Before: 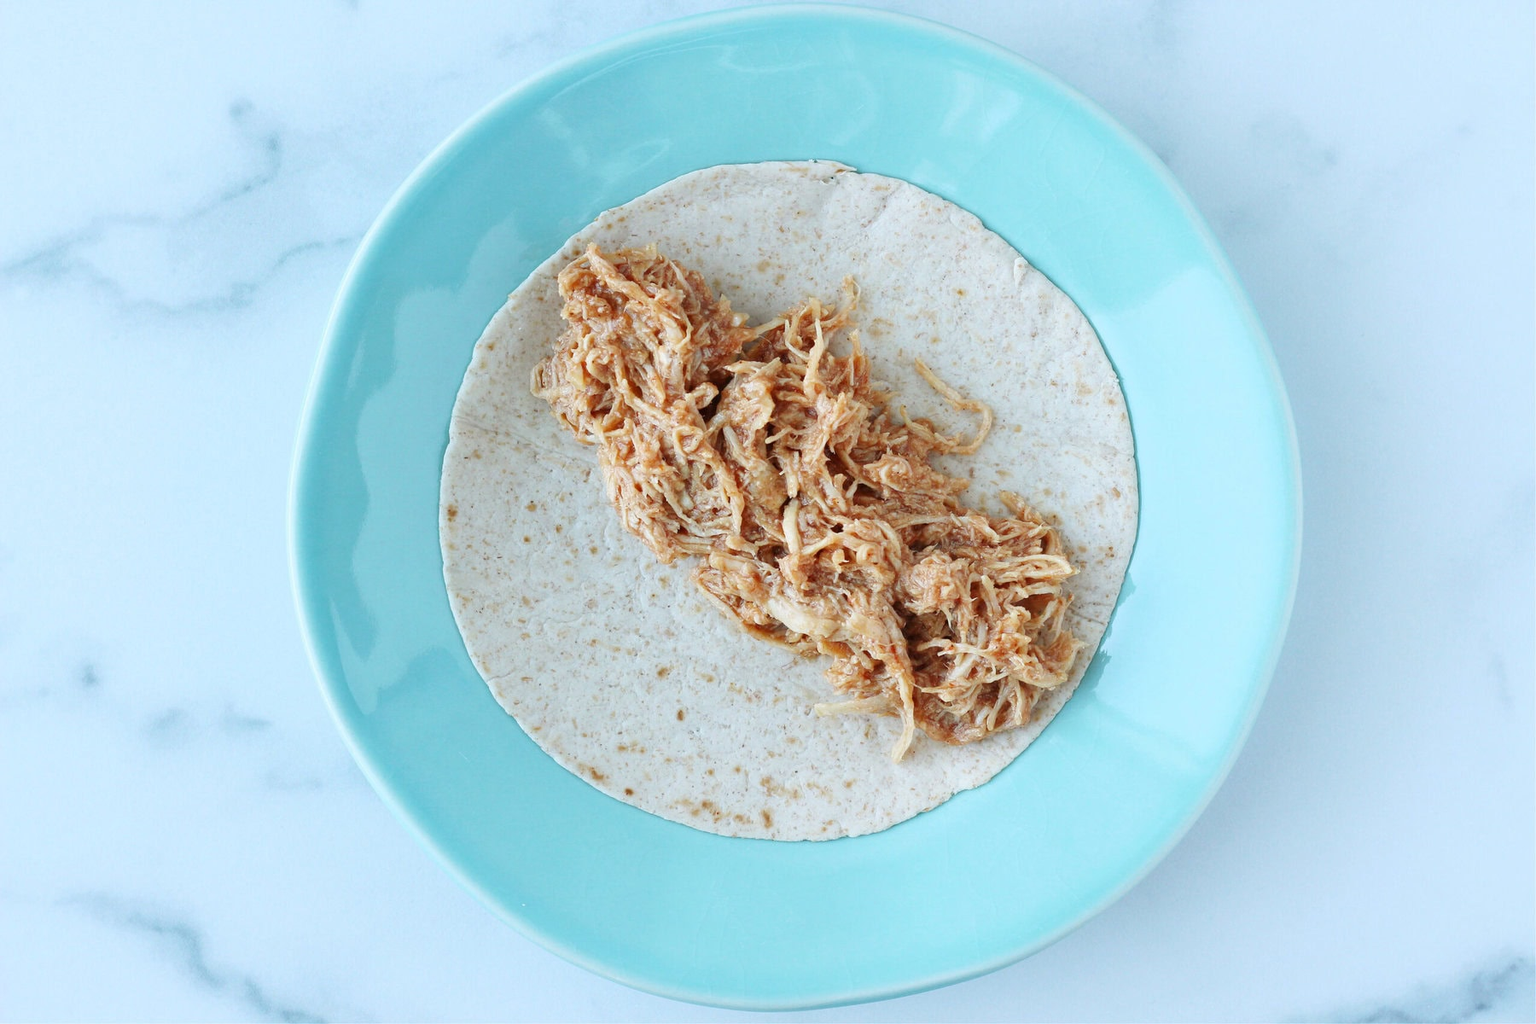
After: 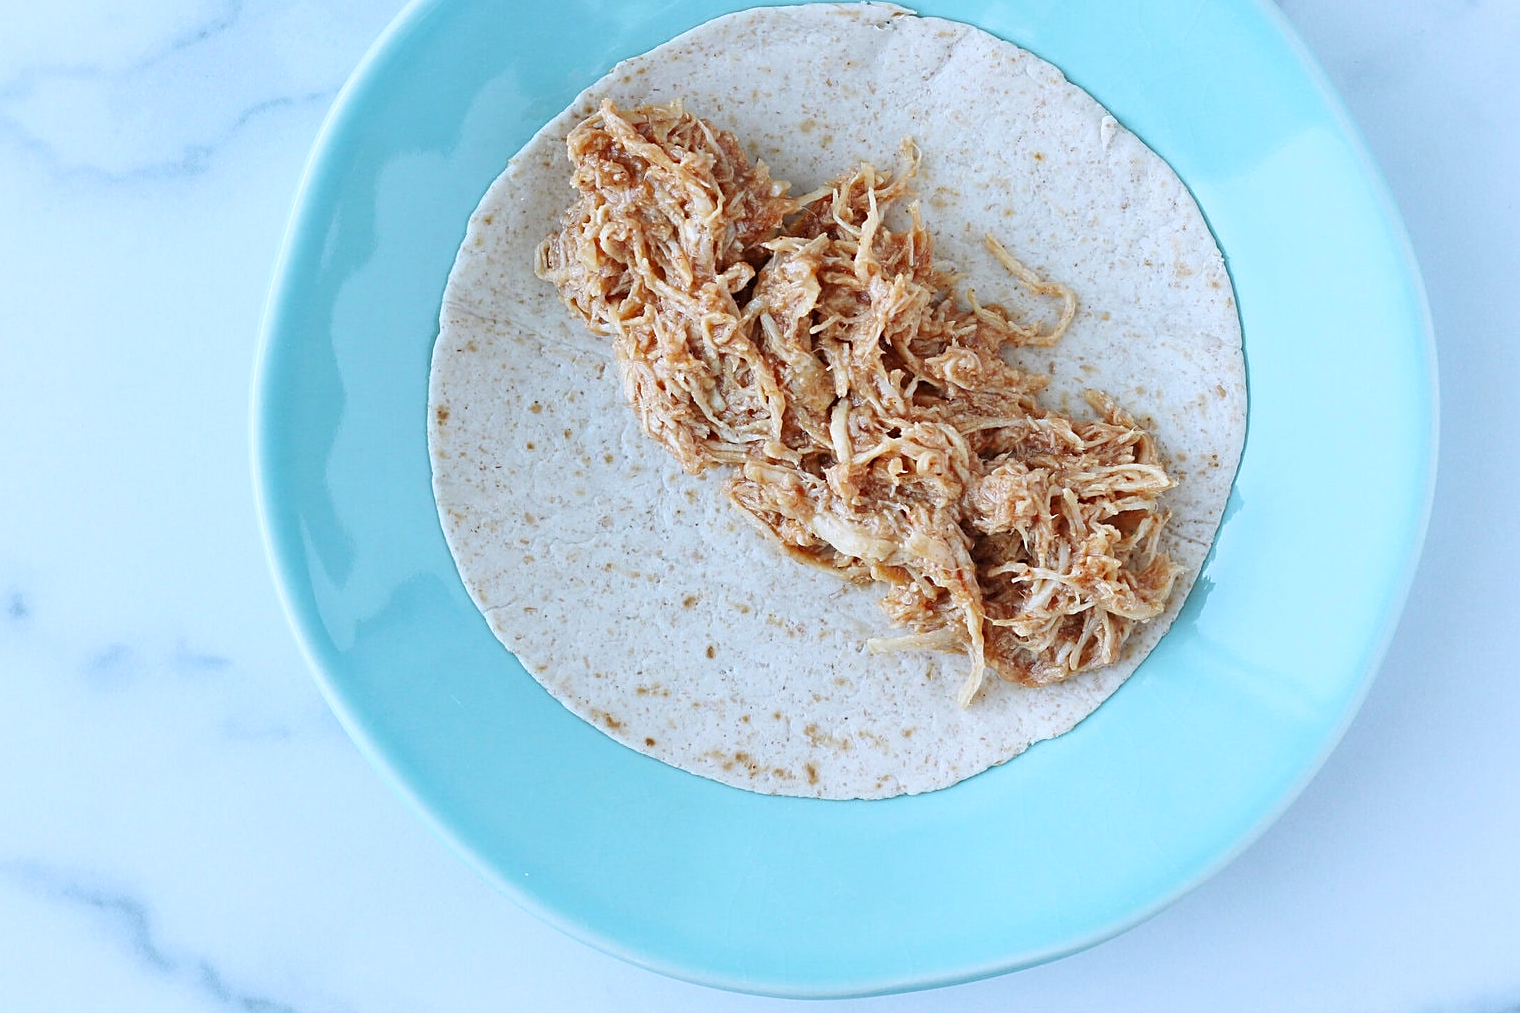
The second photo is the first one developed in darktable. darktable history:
sharpen: on, module defaults
crop and rotate: left 4.842%, top 15.51%, right 10.668%
white balance: red 0.984, blue 1.059
